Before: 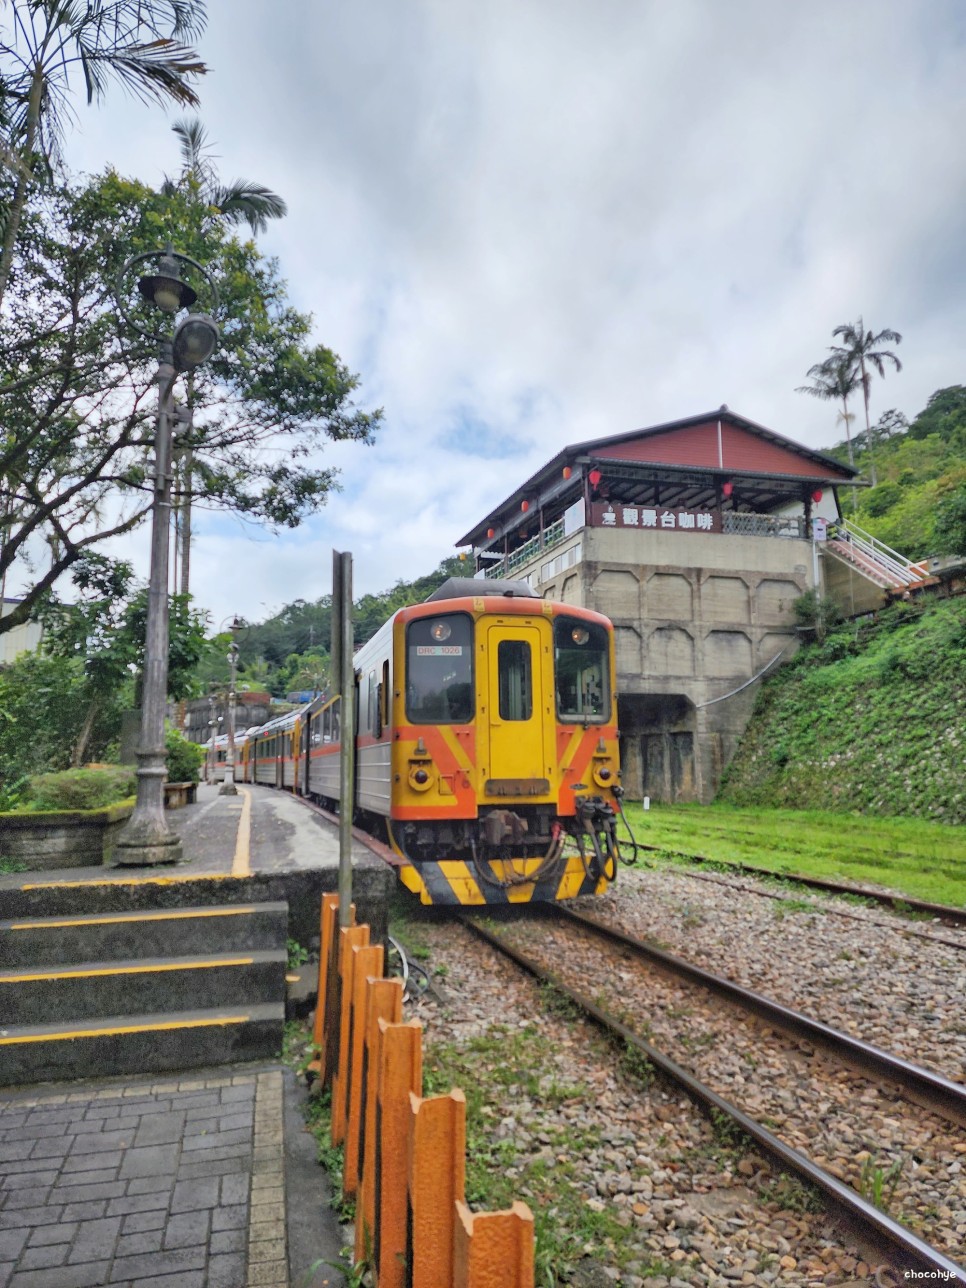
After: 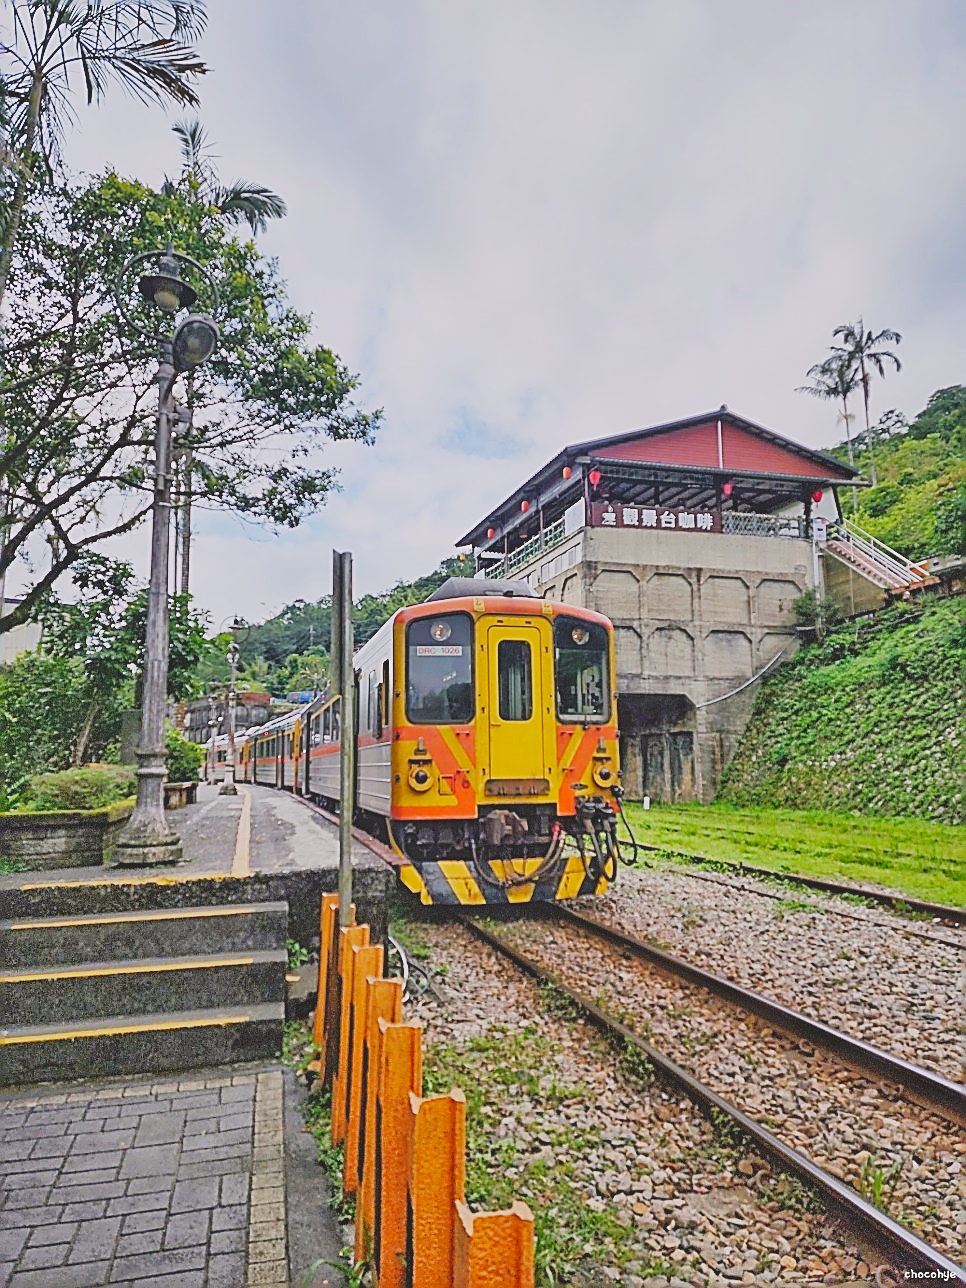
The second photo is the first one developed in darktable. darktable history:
sharpen: amount 1.861
contrast brightness saturation: contrast -0.28
color correction: highlights a* 3.12, highlights b* -1.55, shadows a* -0.101, shadows b* 2.52, saturation 0.98
base curve: curves: ch0 [(0, 0) (0.032, 0.025) (0.121, 0.166) (0.206, 0.329) (0.605, 0.79) (1, 1)], preserve colors none
